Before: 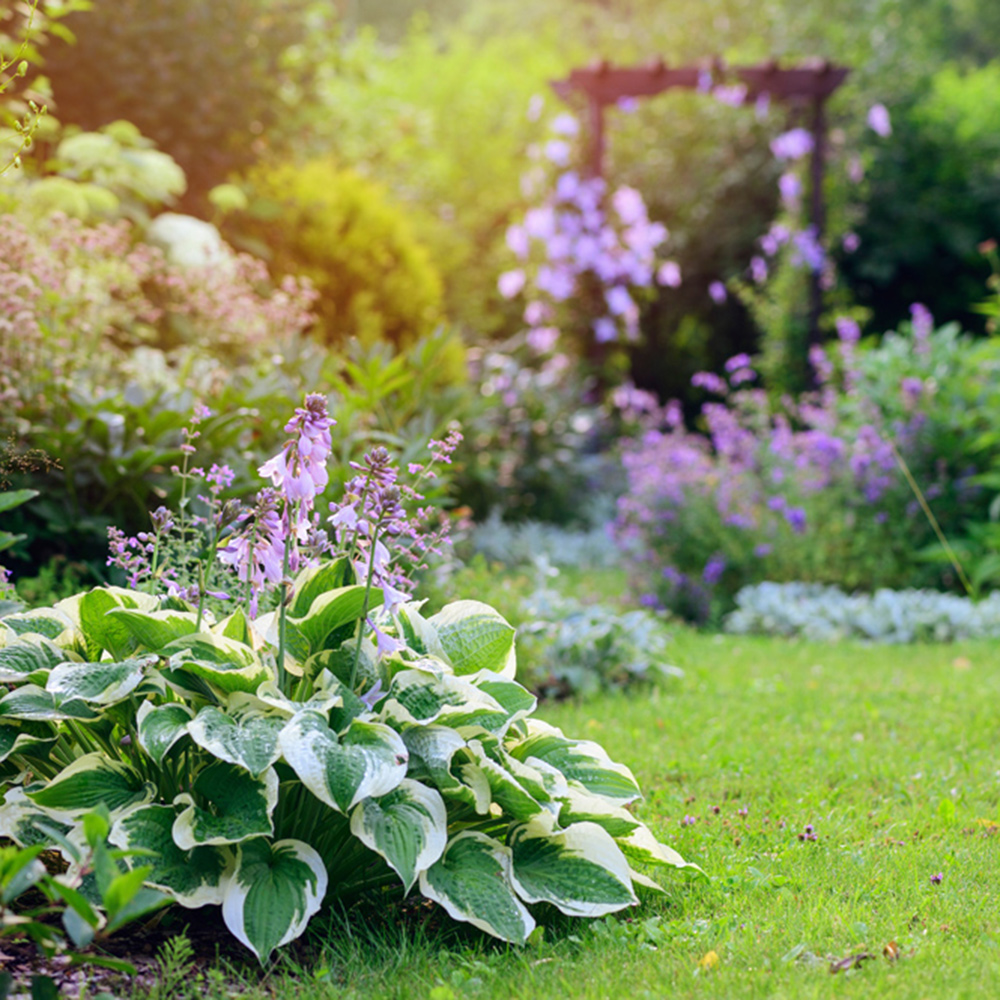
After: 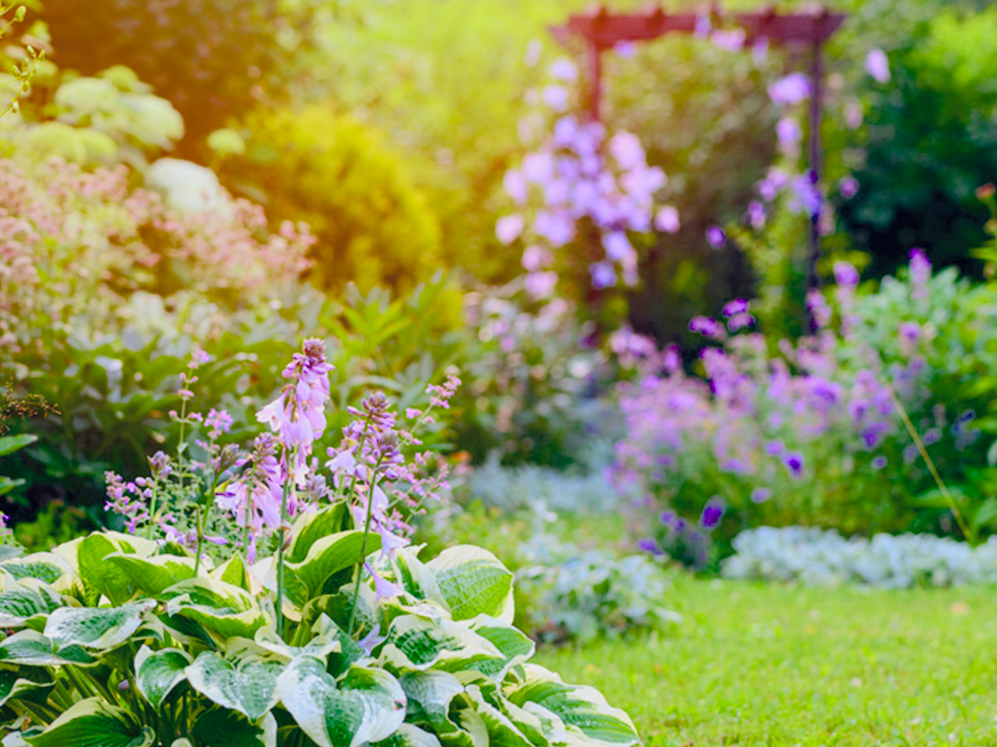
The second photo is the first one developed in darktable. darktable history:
contrast brightness saturation: brightness 0.149
crop: left 0.294%, top 5.504%, bottom 19.748%
color balance rgb: linear chroma grading › global chroma 14.425%, perceptual saturation grading › global saturation 20%, perceptual saturation grading › highlights -25.639%, perceptual saturation grading › shadows 23.94%, global vibrance -8.402%, contrast -13.198%, saturation formula JzAzBz (2021)
